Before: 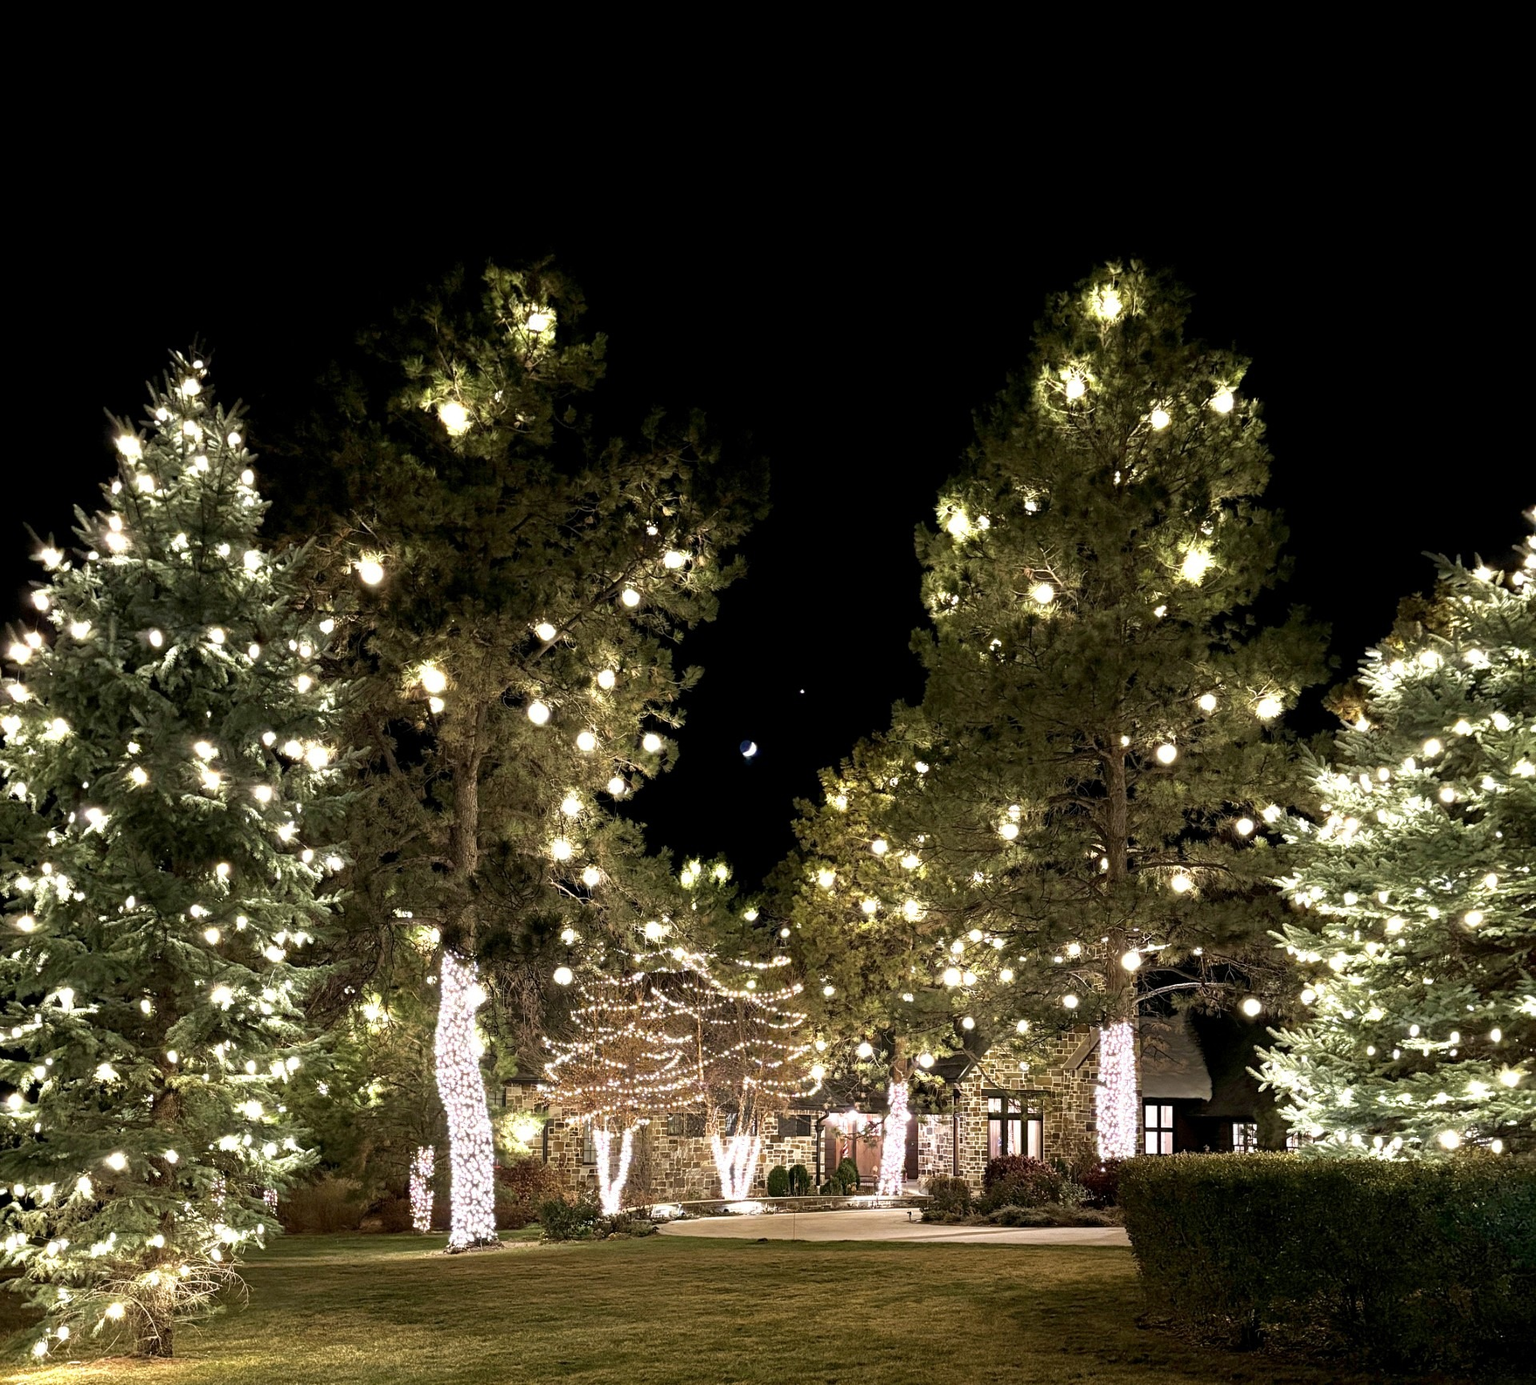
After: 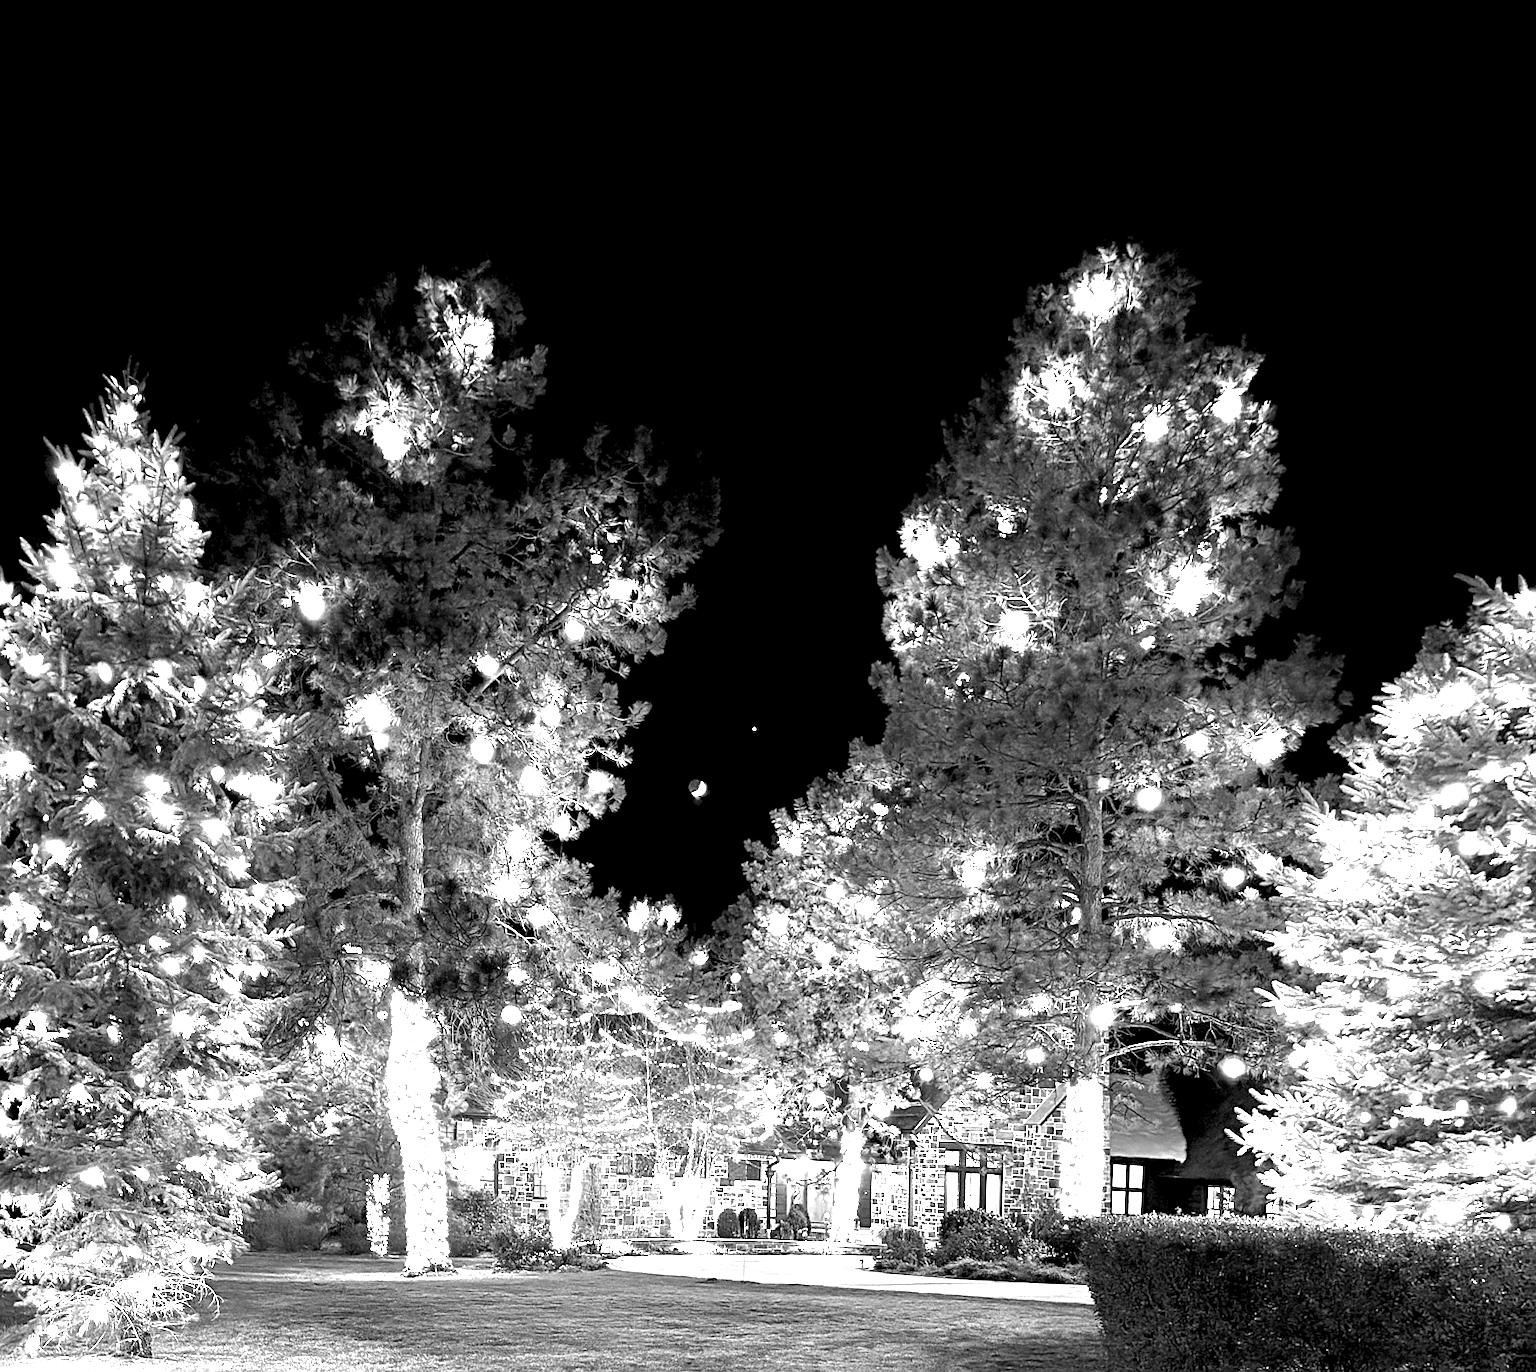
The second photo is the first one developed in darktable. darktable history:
exposure: black level correction 0.001, exposure 1.84 EV, compensate highlight preservation false
rotate and perspective: rotation 0.062°, lens shift (vertical) 0.115, lens shift (horizontal) -0.133, crop left 0.047, crop right 0.94, crop top 0.061, crop bottom 0.94
sharpen: radius 1.559, amount 0.373, threshold 1.271
monochrome: on, module defaults
color correction: highlights a* -5.94, highlights b* 11.19
white balance: red 0.98, blue 1.61
